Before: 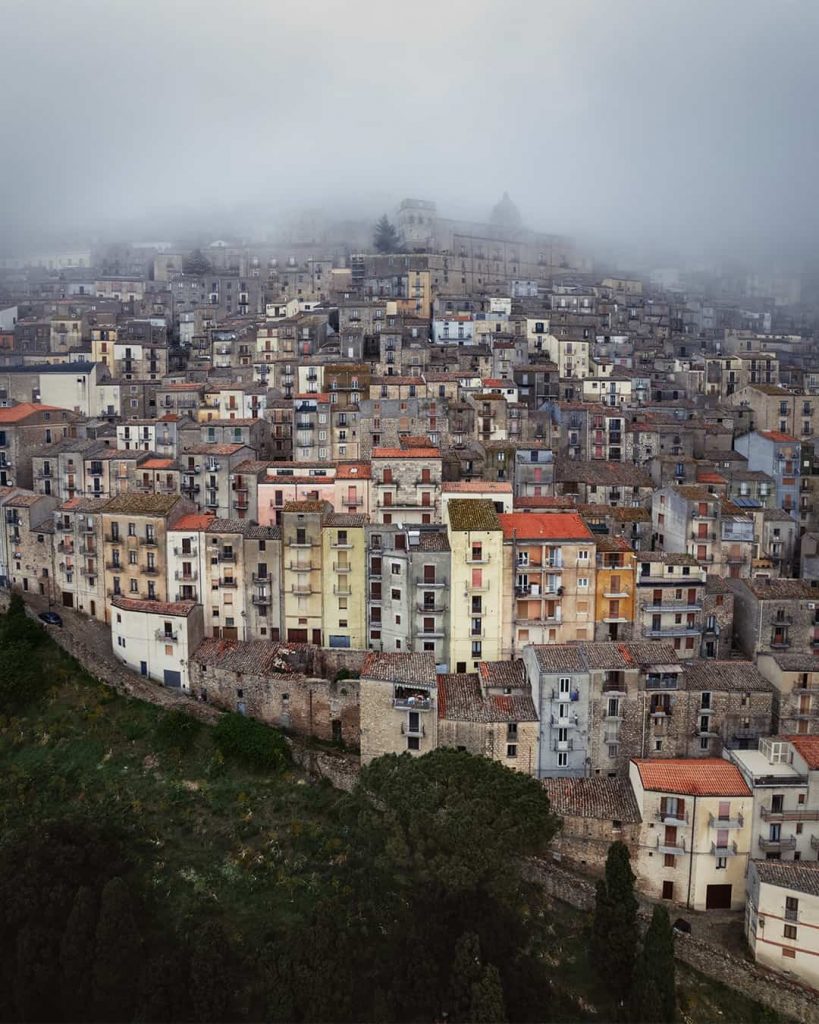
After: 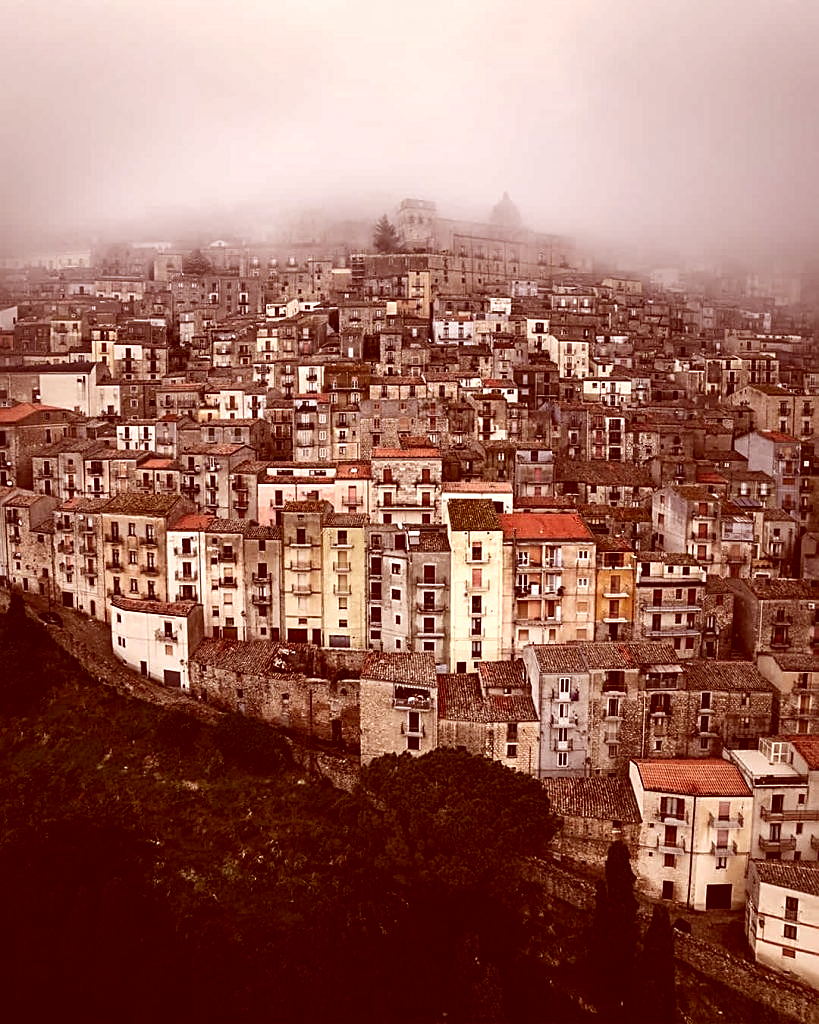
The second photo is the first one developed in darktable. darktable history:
color correction: highlights a* 9.03, highlights b* 8.71, shadows a* 40, shadows b* 40, saturation 0.8
contrast brightness saturation: contrast -0.08, brightness -0.04, saturation -0.11
tone equalizer: -8 EV -0.75 EV, -7 EV -0.7 EV, -6 EV -0.6 EV, -5 EV -0.4 EV, -3 EV 0.4 EV, -2 EV 0.6 EV, -1 EV 0.7 EV, +0 EV 0.75 EV, edges refinement/feathering 500, mask exposure compensation -1.57 EV, preserve details no
sharpen: on, module defaults
